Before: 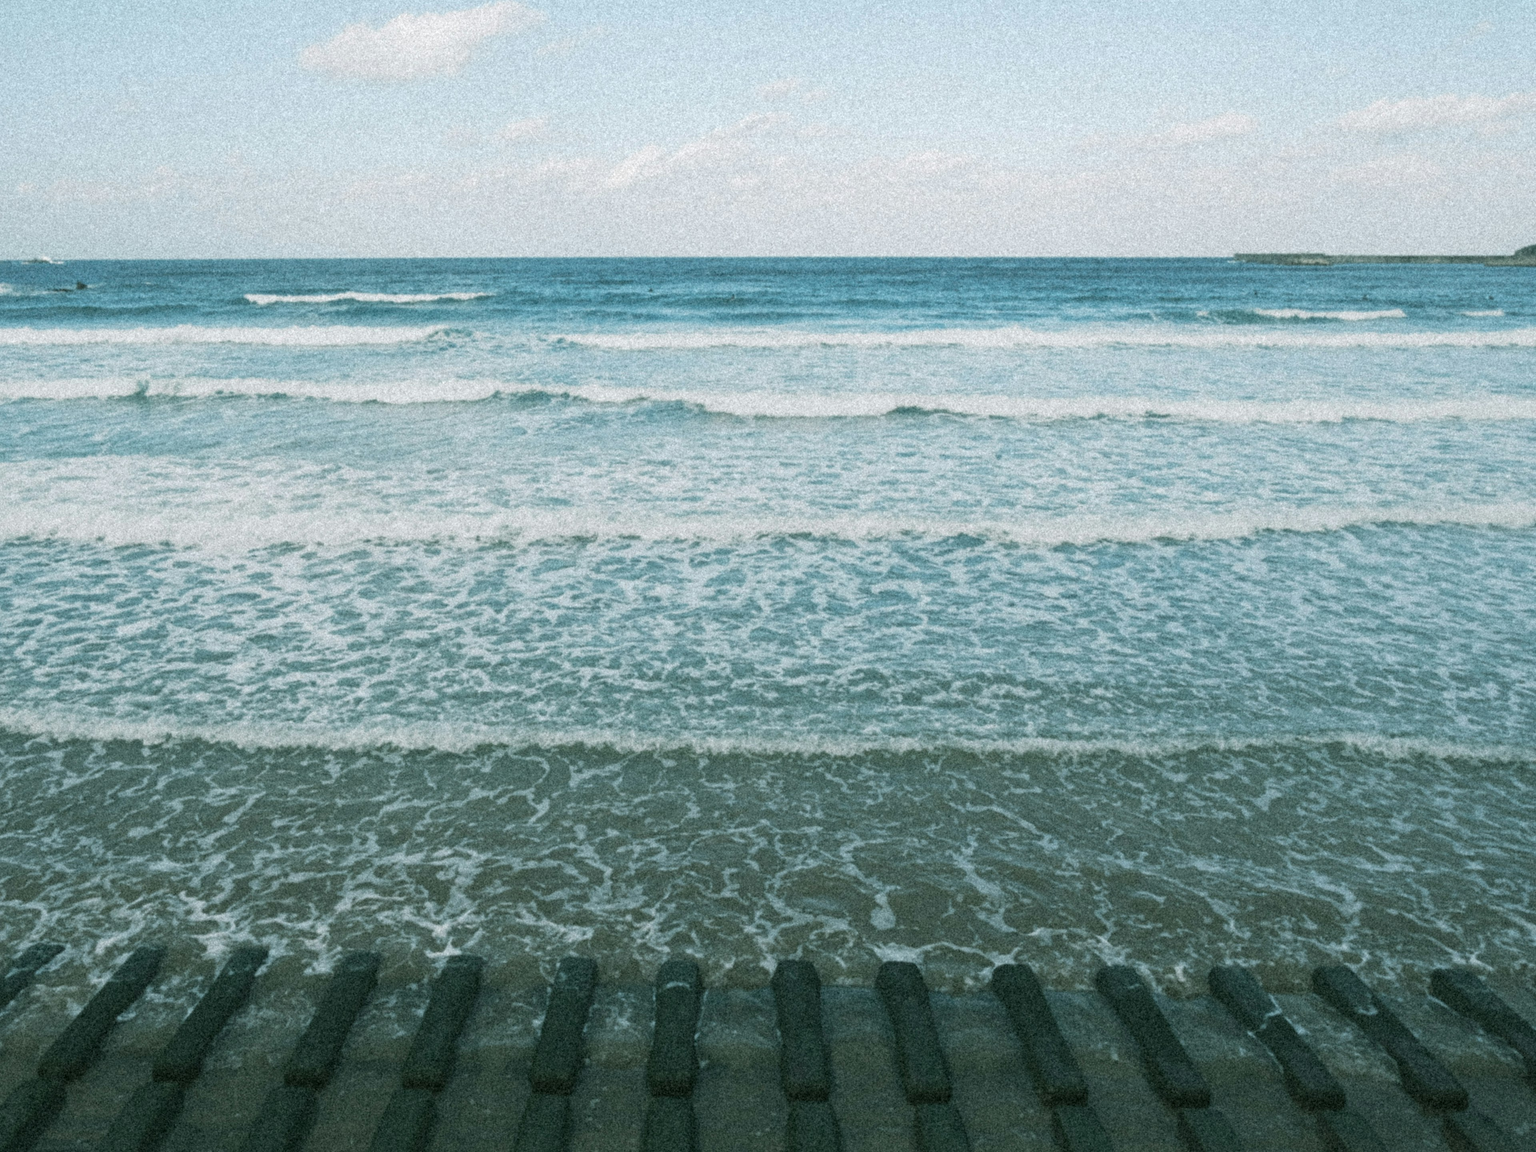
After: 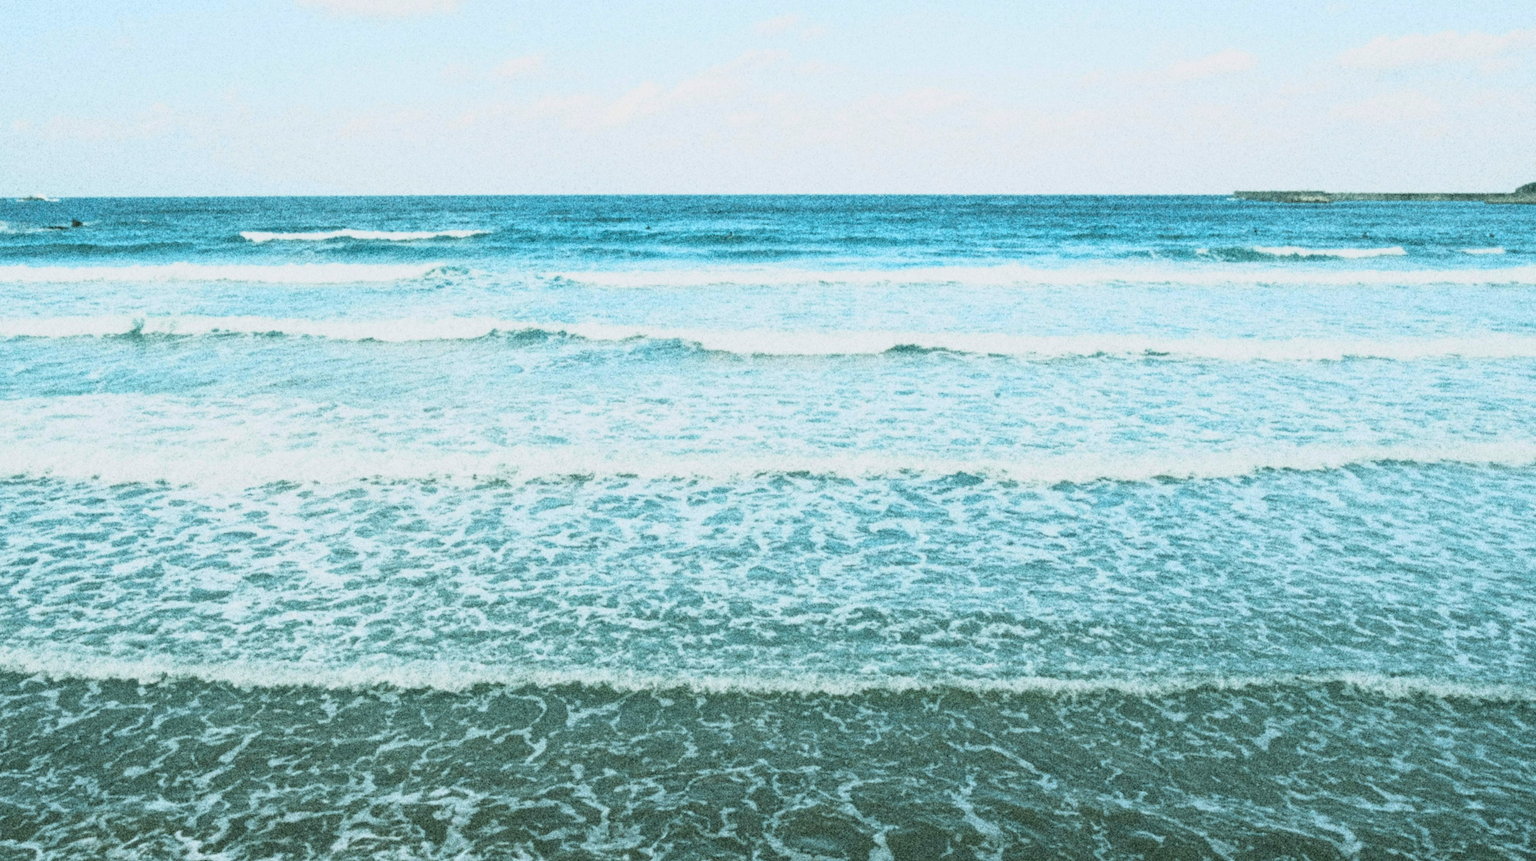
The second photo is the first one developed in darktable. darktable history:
crop: left 0.35%, top 5.532%, bottom 19.906%
tone curve: curves: ch0 [(0, 0.023) (0.132, 0.075) (0.256, 0.2) (0.463, 0.494) (0.699, 0.816) (0.813, 0.898) (1, 0.943)]; ch1 [(0, 0) (0.32, 0.306) (0.441, 0.41) (0.476, 0.466) (0.498, 0.5) (0.518, 0.519) (0.546, 0.571) (0.604, 0.651) (0.733, 0.817) (1, 1)]; ch2 [(0, 0) (0.312, 0.313) (0.431, 0.425) (0.483, 0.477) (0.503, 0.503) (0.526, 0.507) (0.564, 0.575) (0.614, 0.695) (0.713, 0.767) (0.985, 0.966)], color space Lab, linked channels, preserve colors none
color balance rgb: power › luminance 3.442%, power › hue 230.09°, global offset › hue 168.5°, perceptual saturation grading › global saturation 31.217%
